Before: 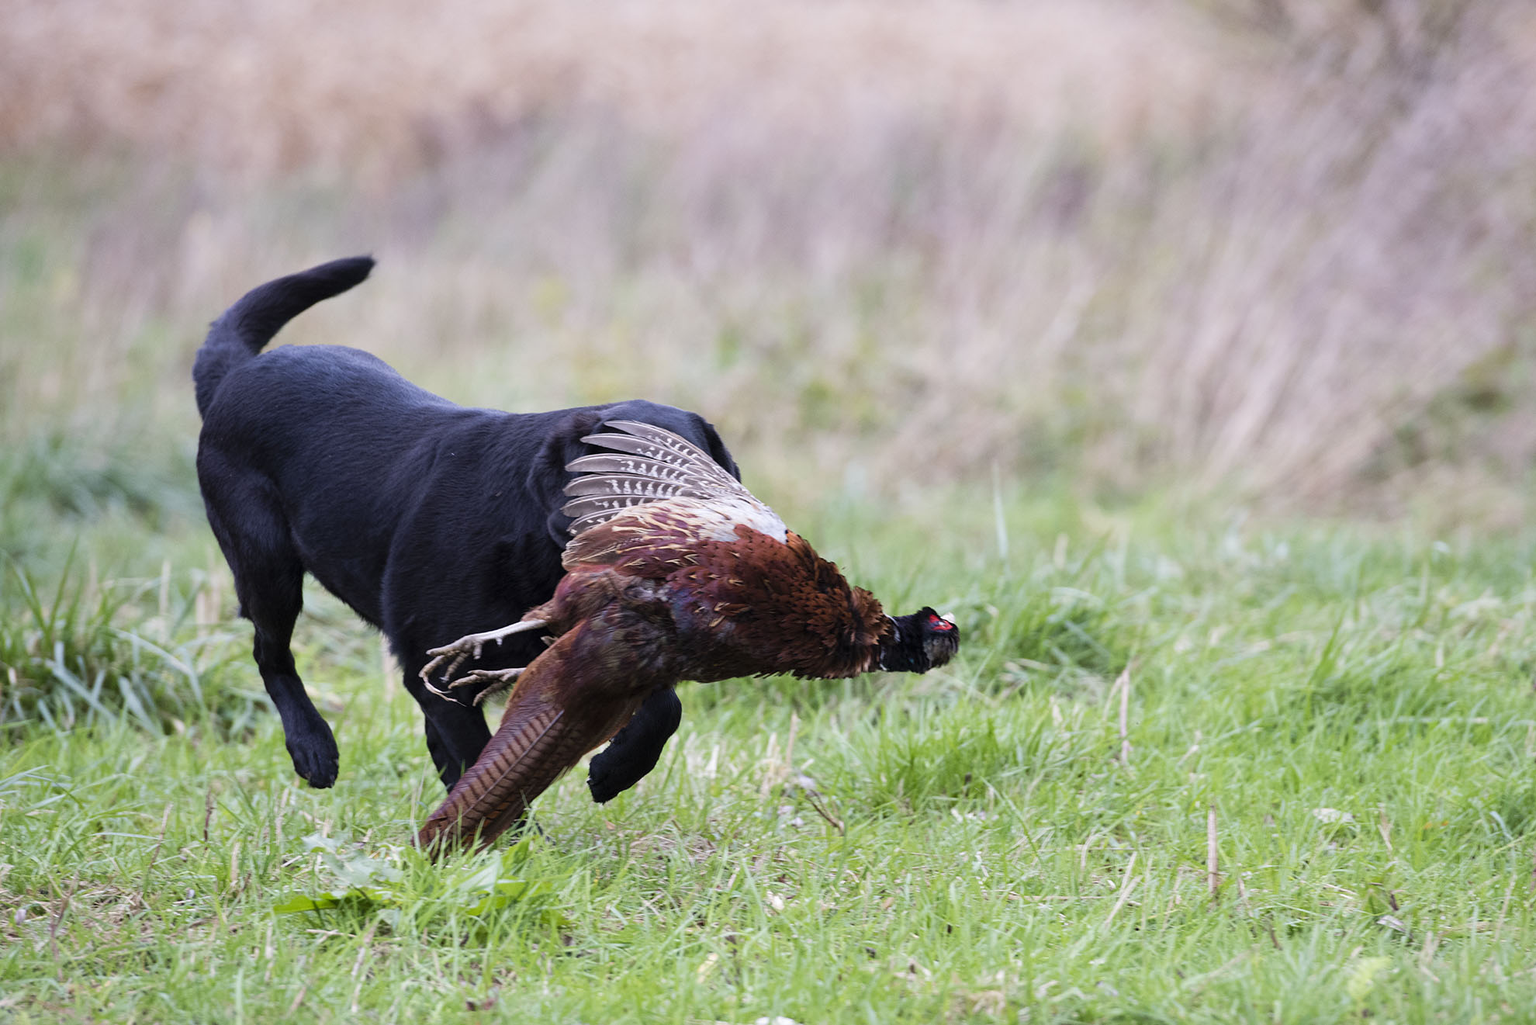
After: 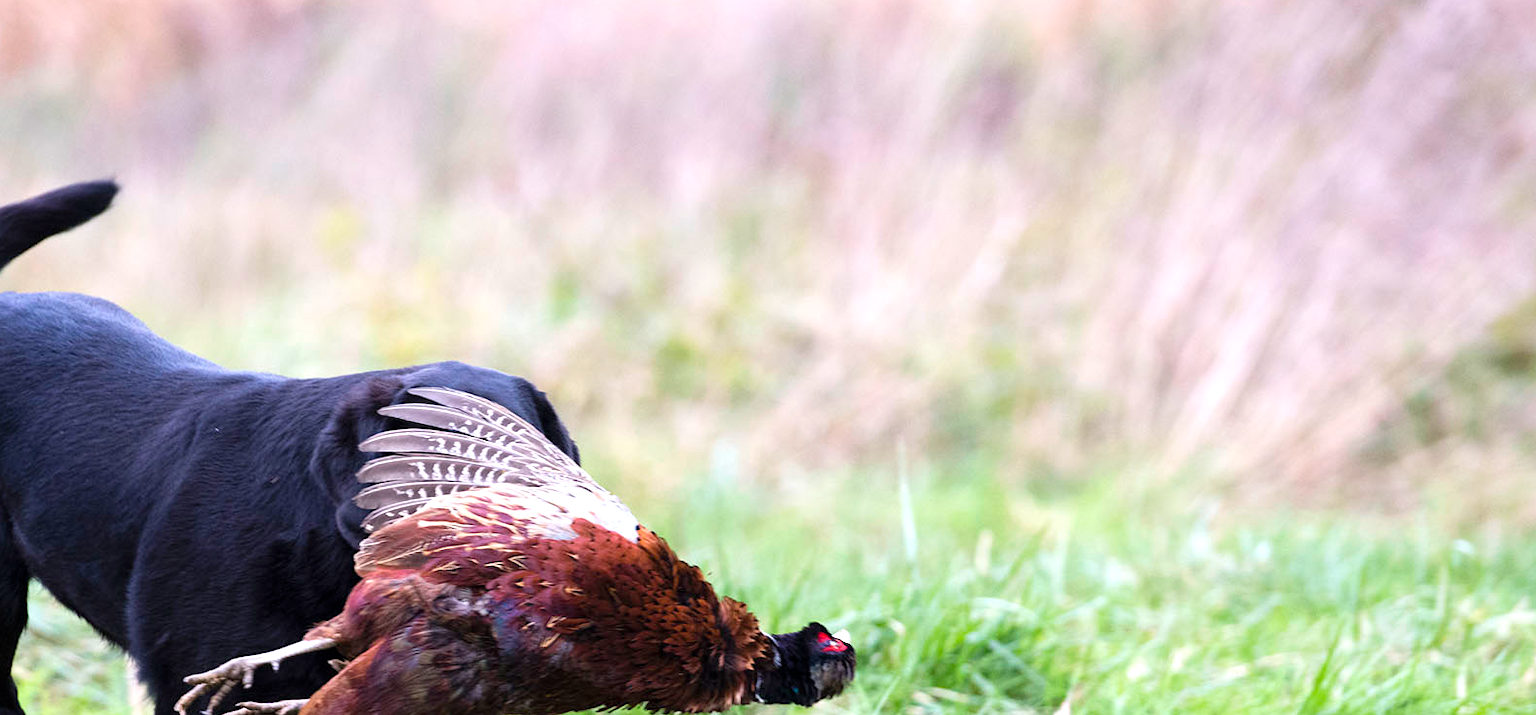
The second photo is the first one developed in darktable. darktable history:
color balance rgb: global offset › hue 172.13°, shadows fall-off 298.215%, white fulcrum 1.99 EV, highlights fall-off 299.18%, perceptual saturation grading › global saturation 17.137%, mask middle-gray fulcrum 99.43%, contrast gray fulcrum 38.271%
crop: left 18.323%, top 11.081%, right 2.339%, bottom 33.557%
exposure: exposure 0.637 EV, compensate highlight preservation false
